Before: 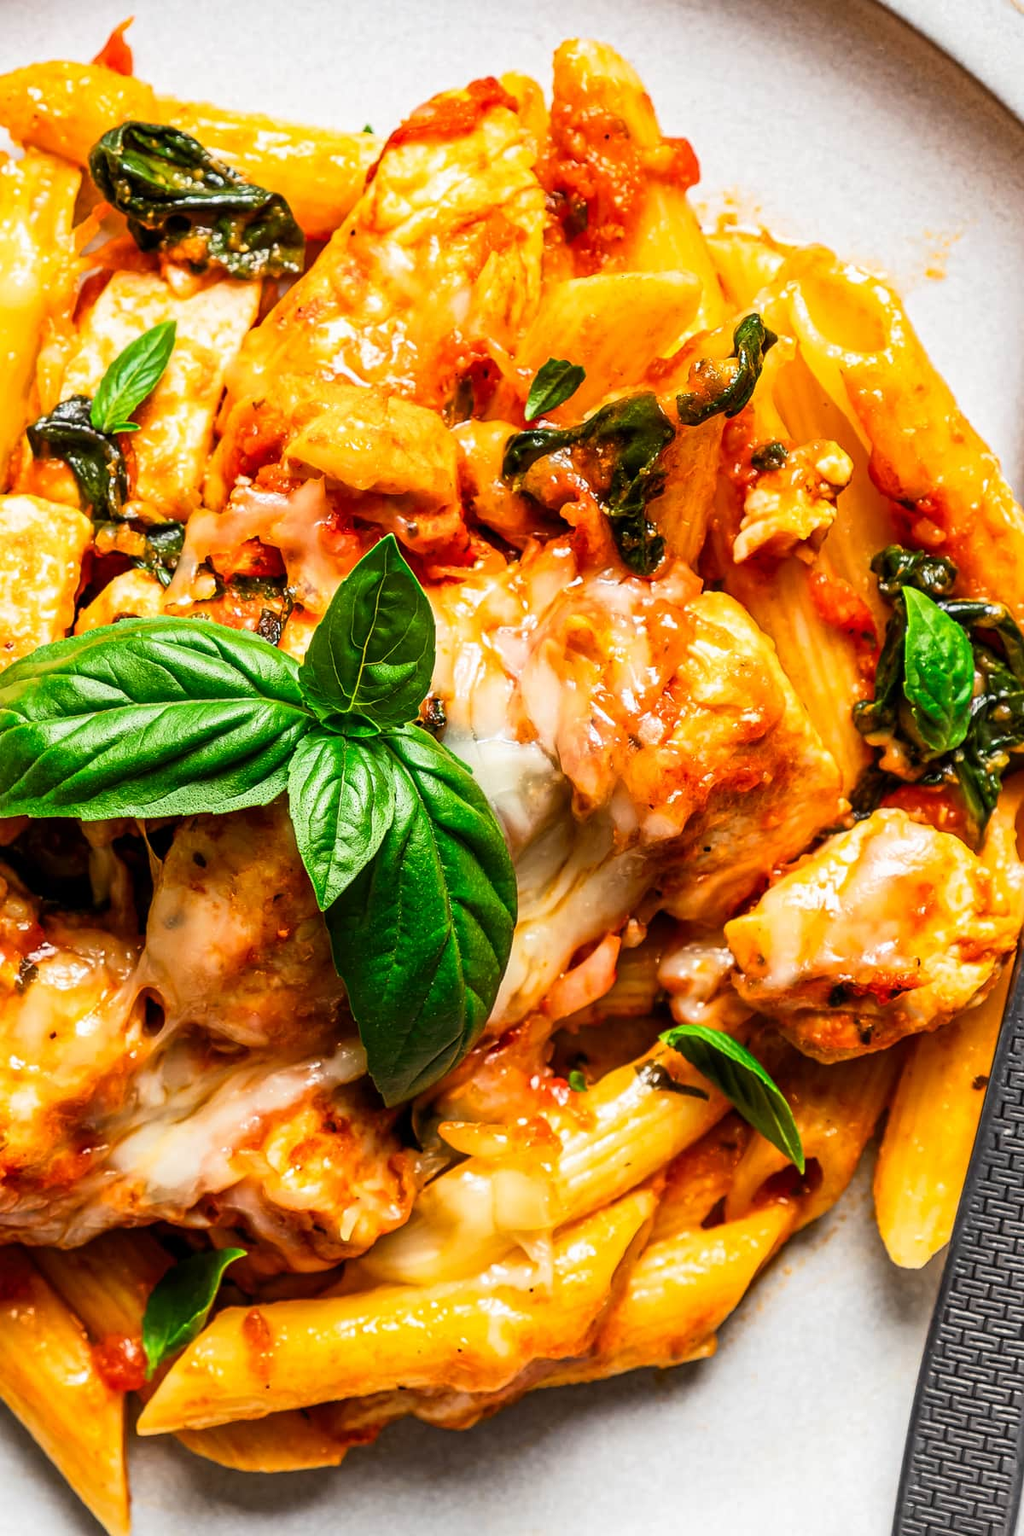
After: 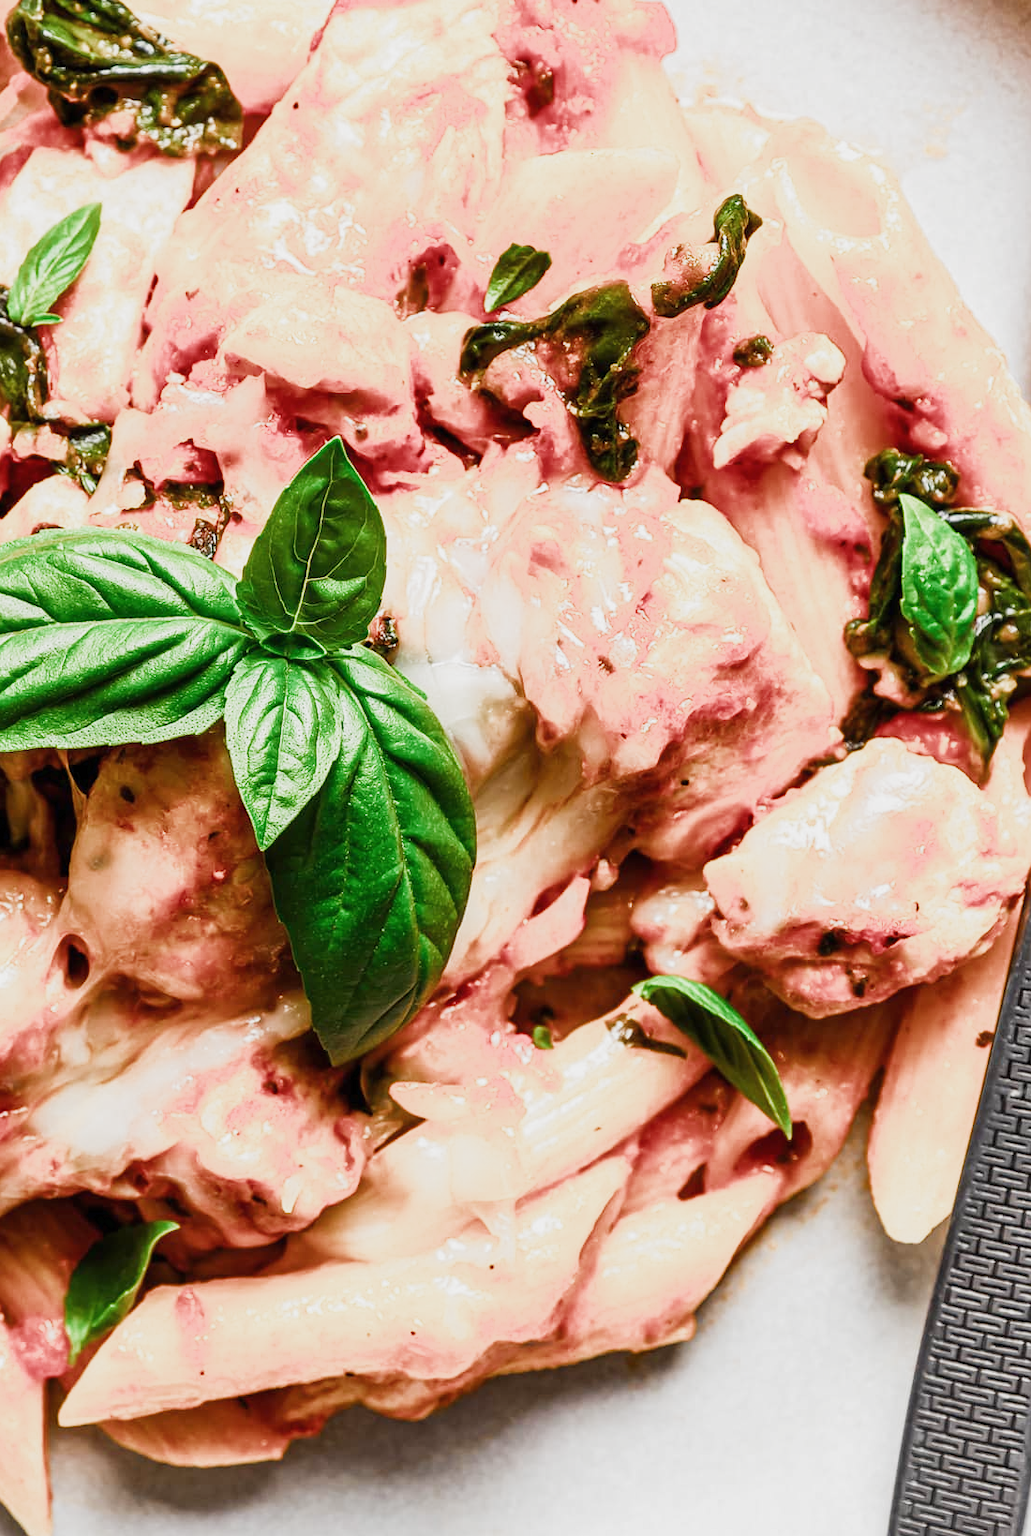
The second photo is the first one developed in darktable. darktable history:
exposure: exposure 0.493 EV, compensate highlight preservation false
filmic rgb: black relative exposure -14.22 EV, white relative exposure 3.35 EV, threshold 2.98 EV, hardness 7.95, contrast 0.984, color science v5 (2021), contrast in shadows safe, contrast in highlights safe, enable highlight reconstruction true
crop and rotate: left 8.238%, top 8.908%
